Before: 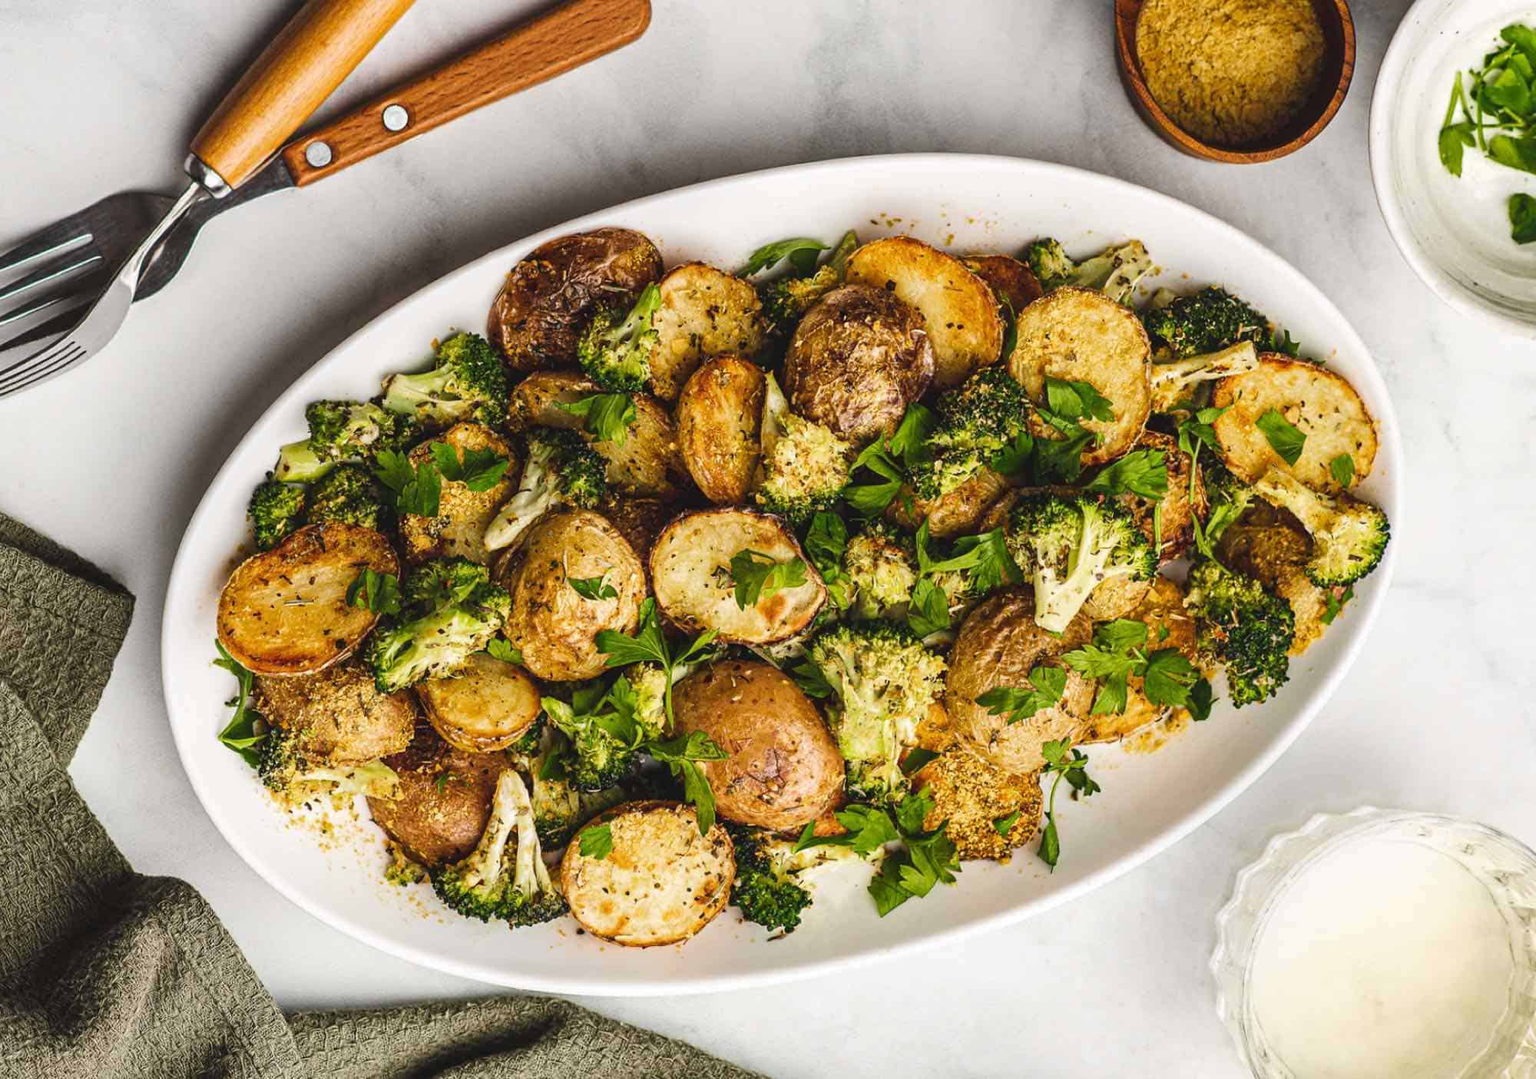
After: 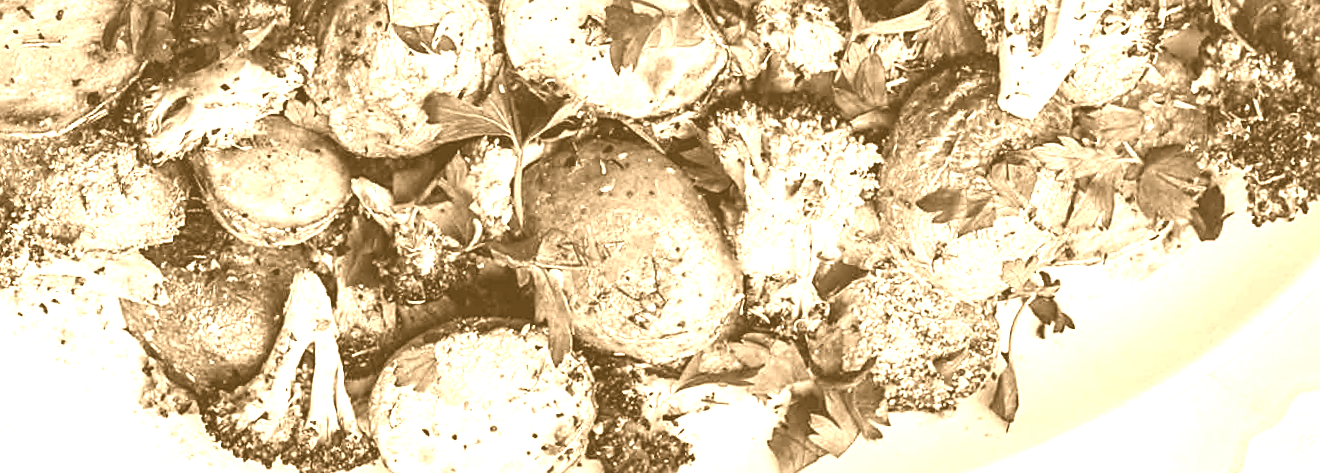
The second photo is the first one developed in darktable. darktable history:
colorize: hue 28.8°, source mix 100%
sharpen: on, module defaults
contrast brightness saturation: saturation -0.05
tone equalizer: -8 EV -0.417 EV, -7 EV -0.389 EV, -6 EV -0.333 EV, -5 EV -0.222 EV, -3 EV 0.222 EV, -2 EV 0.333 EV, -1 EV 0.389 EV, +0 EV 0.417 EV, edges refinement/feathering 500, mask exposure compensation -1.57 EV, preserve details no
color balance rgb: perceptual saturation grading › global saturation 20%, global vibrance 20%
levels: mode automatic, black 0.023%, white 99.97%, levels [0.062, 0.494, 0.925]
rotate and perspective: rotation 2.17°, automatic cropping off
crop: left 18.091%, top 51.13%, right 17.525%, bottom 16.85%
